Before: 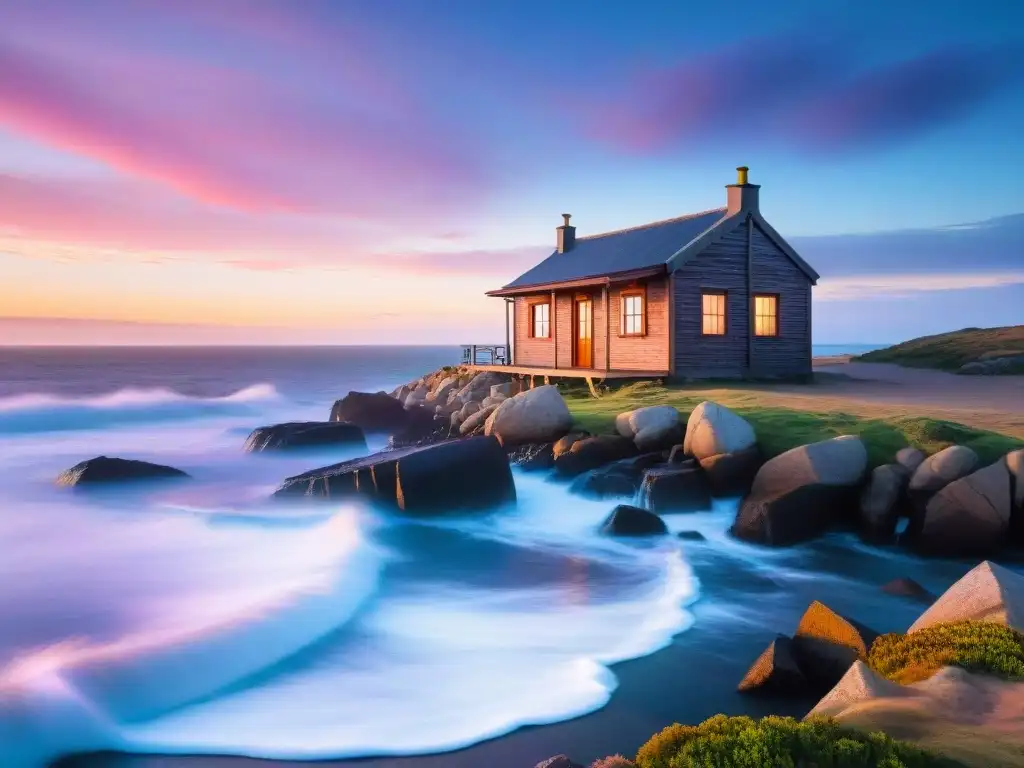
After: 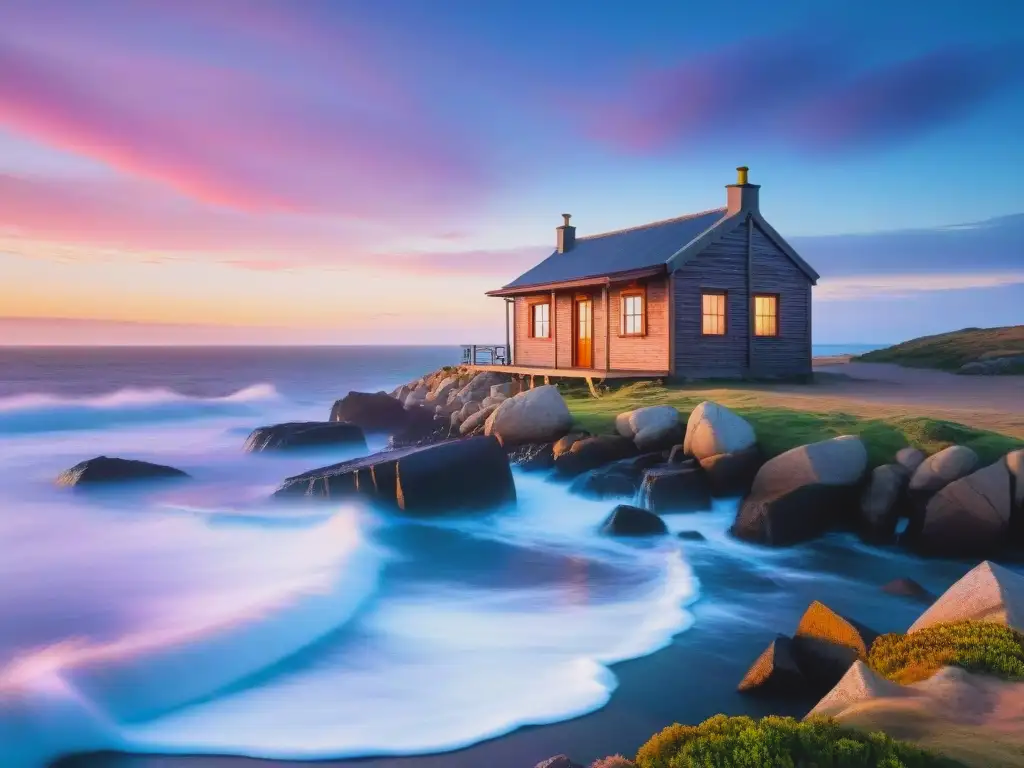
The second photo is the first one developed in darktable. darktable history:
contrast brightness saturation: contrast -0.108
